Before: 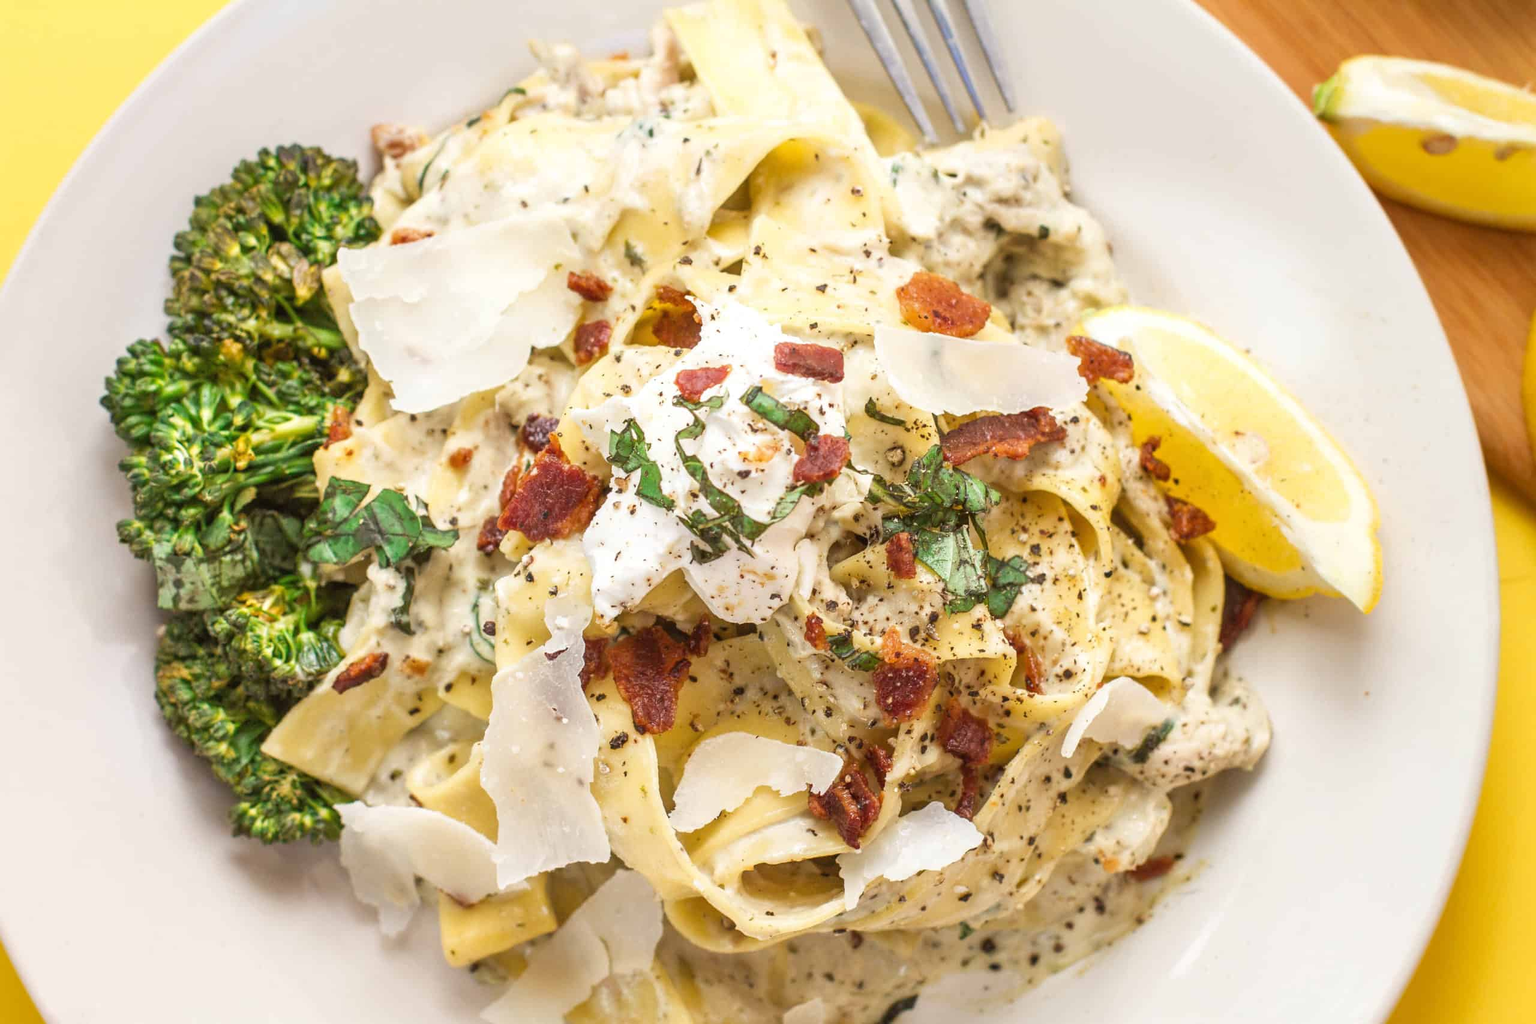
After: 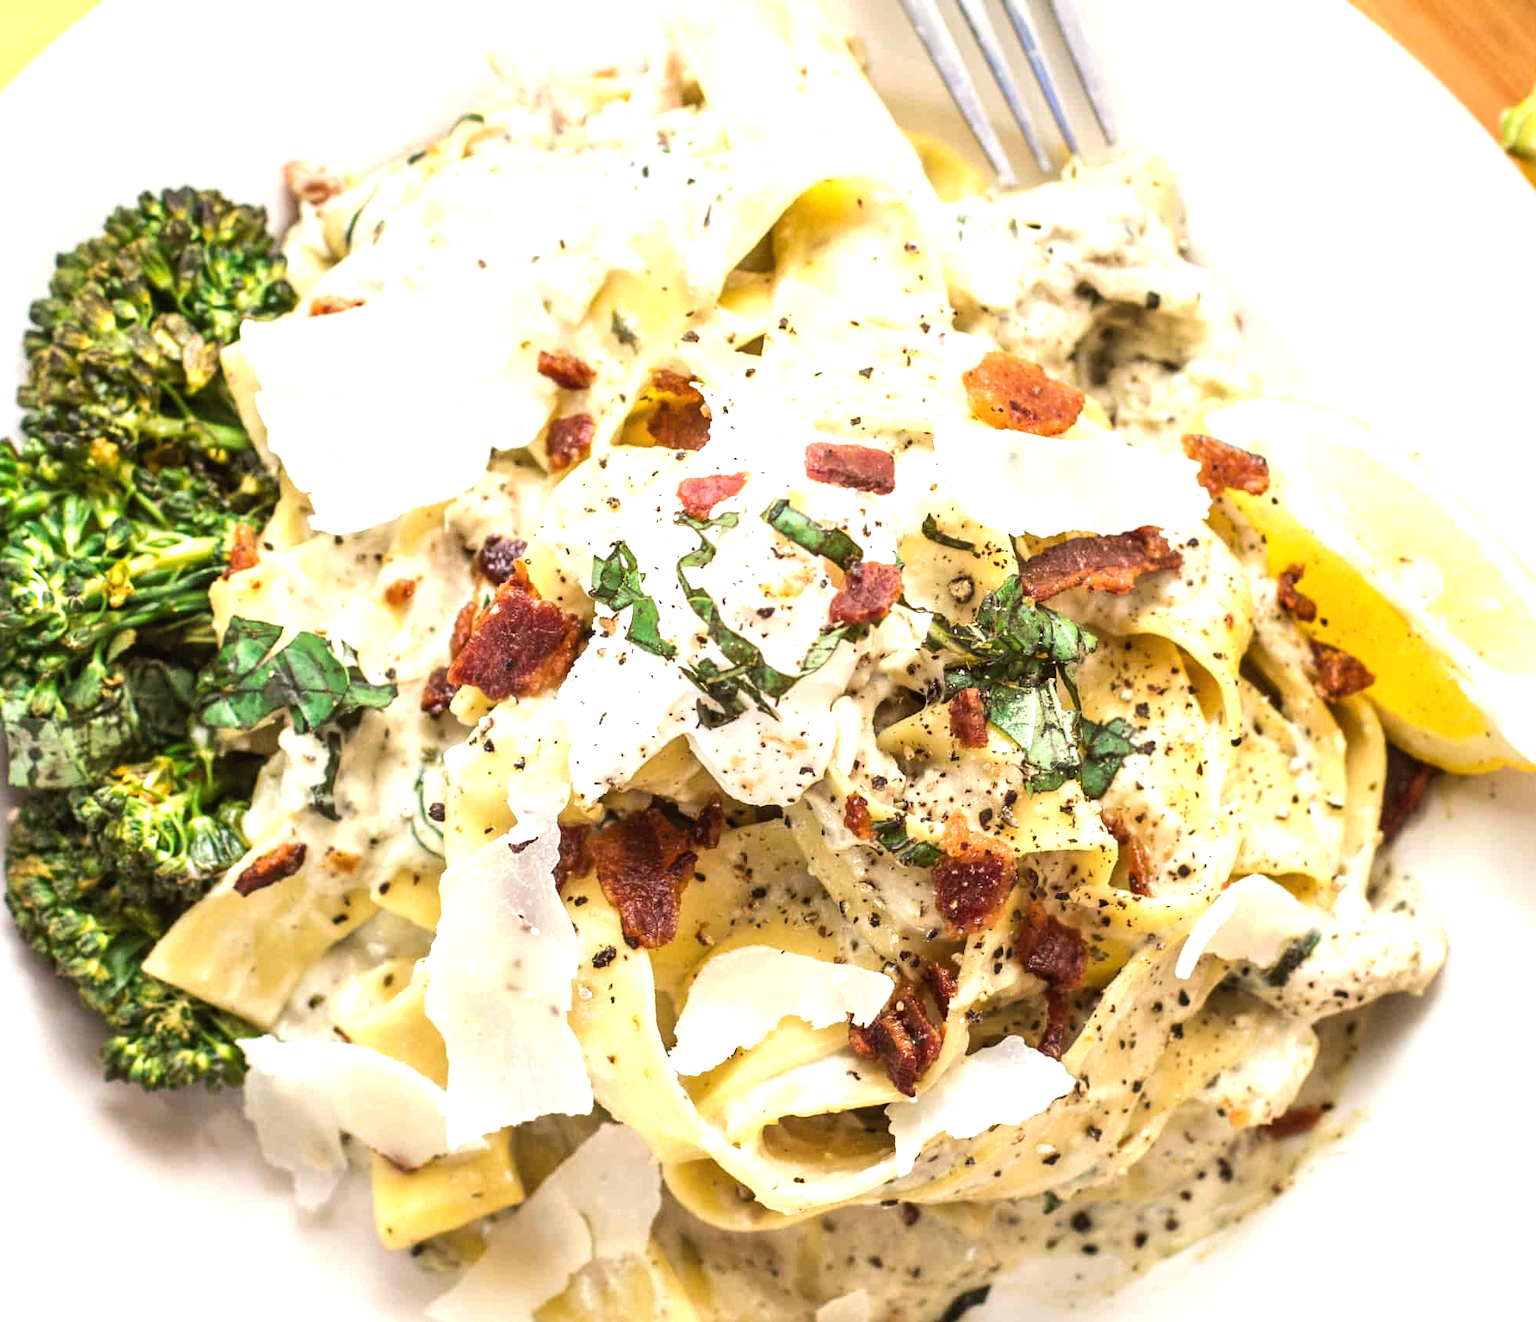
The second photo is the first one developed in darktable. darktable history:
crop: left 9.88%, right 12.664%
tone equalizer: -8 EV -0.75 EV, -7 EV -0.7 EV, -6 EV -0.6 EV, -5 EV -0.4 EV, -3 EV 0.4 EV, -2 EV 0.6 EV, -1 EV 0.7 EV, +0 EV 0.75 EV, edges refinement/feathering 500, mask exposure compensation -1.57 EV, preserve details no
